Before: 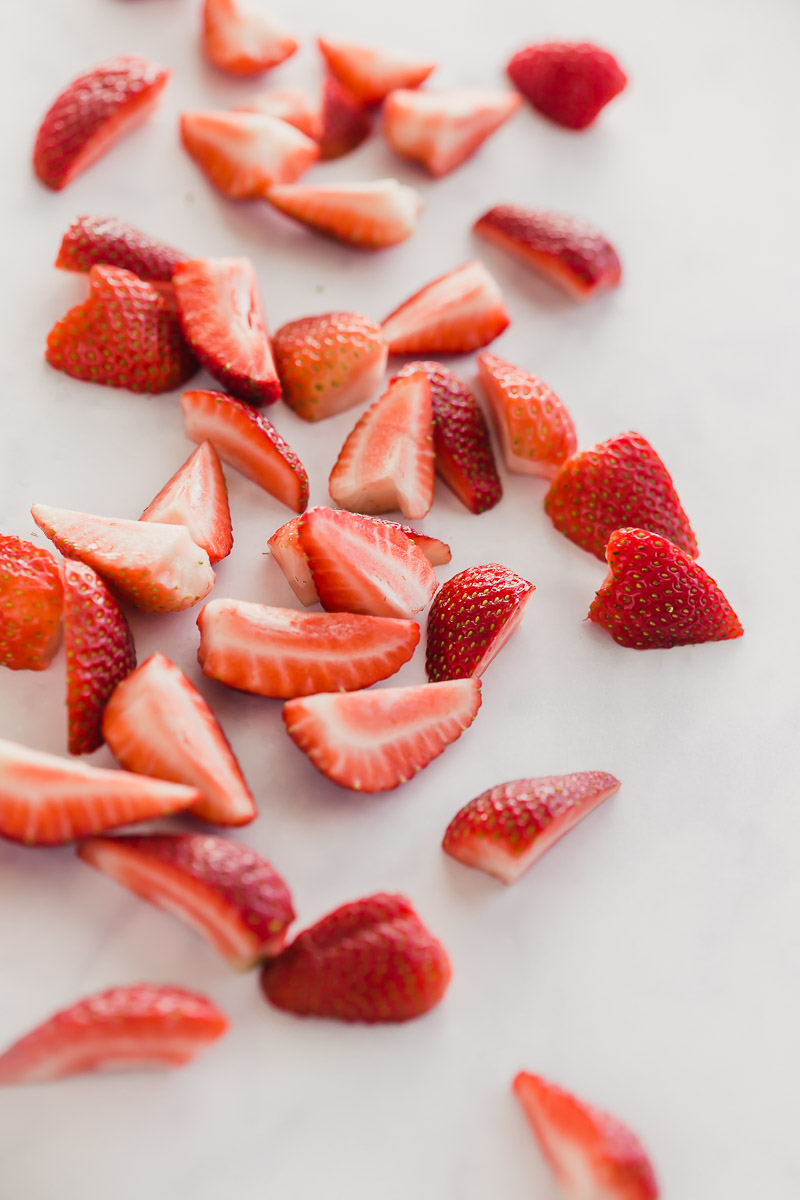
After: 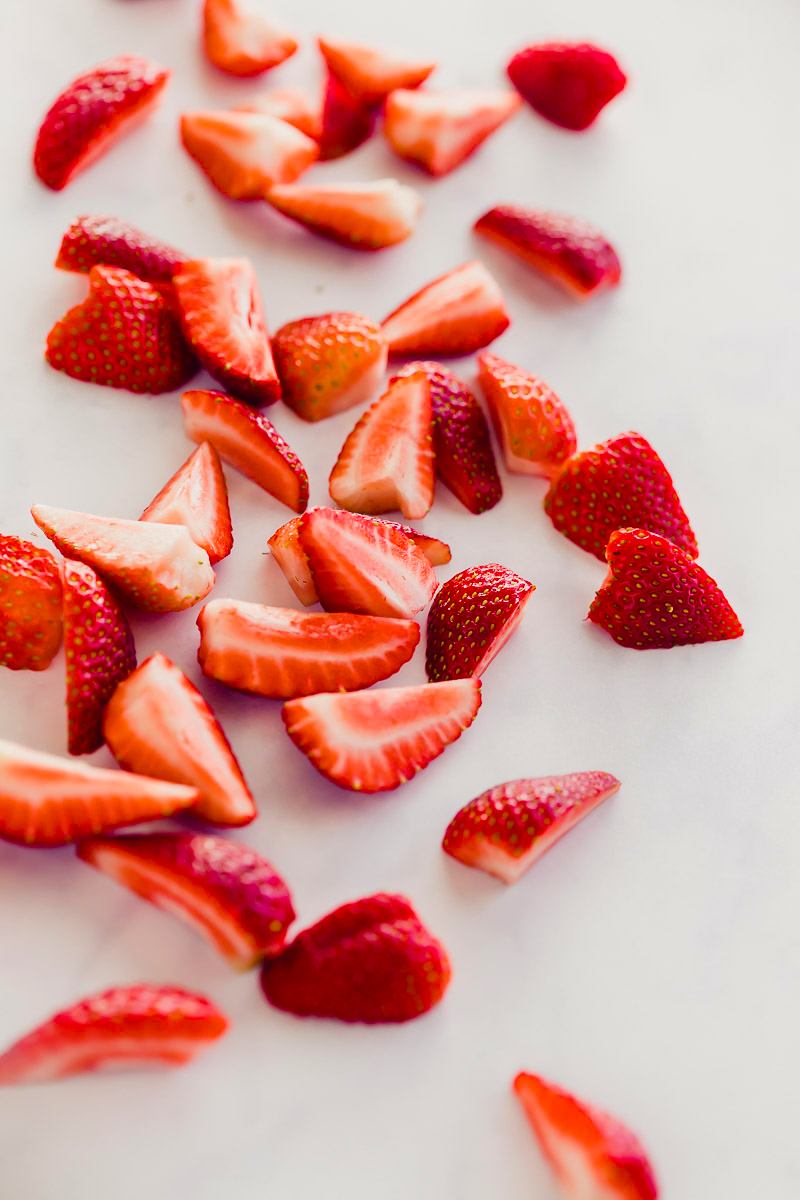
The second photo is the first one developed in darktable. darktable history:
color balance rgb: shadows lift › luminance -22.075%, shadows lift › chroma 8.8%, shadows lift › hue 283.3°, perceptual saturation grading › global saturation 36.925%, perceptual saturation grading › shadows 34.883%, global vibrance 6.241%
